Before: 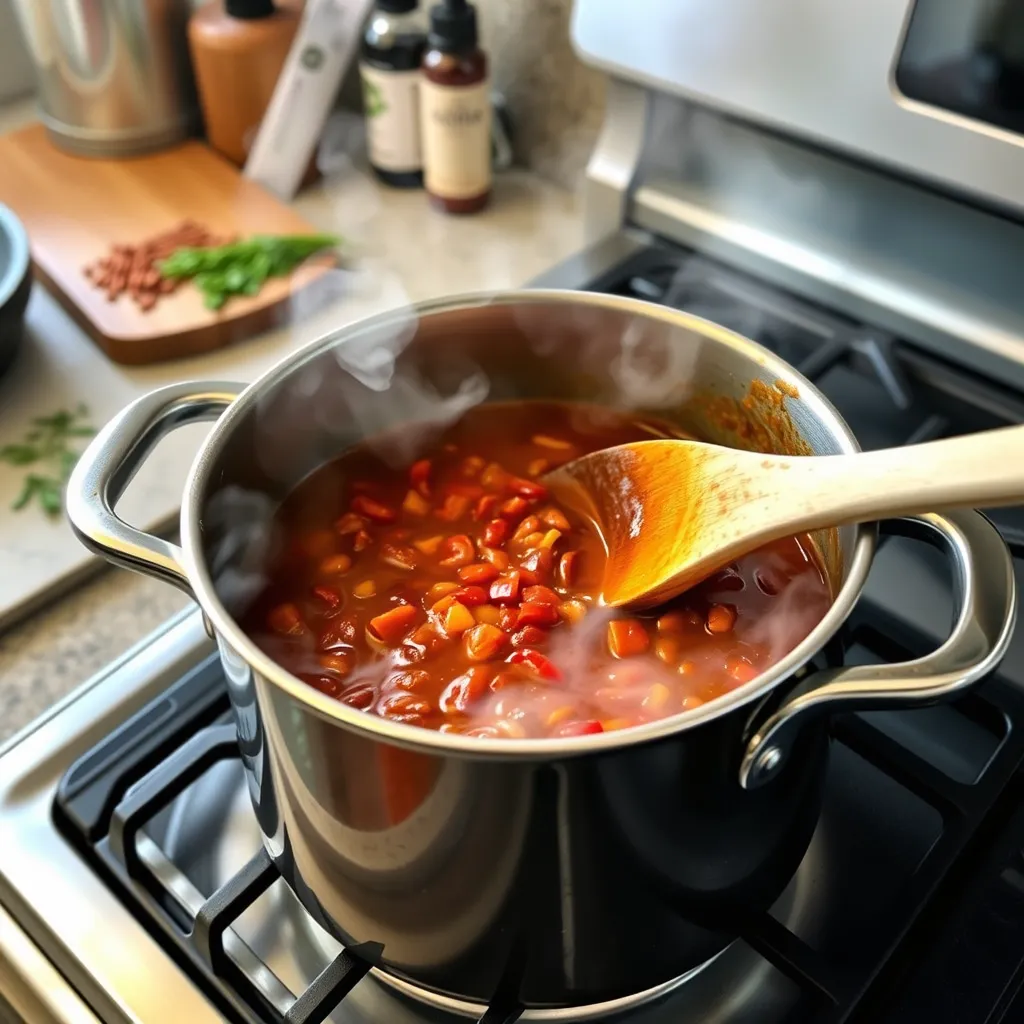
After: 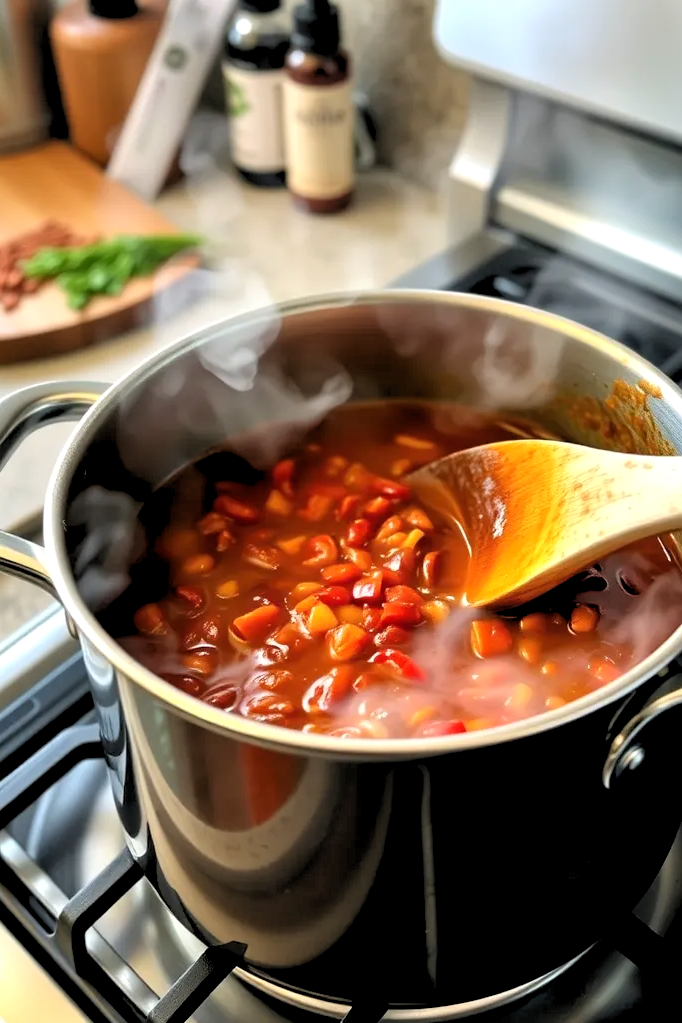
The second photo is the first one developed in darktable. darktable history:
rgb levels: levels [[0.013, 0.434, 0.89], [0, 0.5, 1], [0, 0.5, 1]]
crop and rotate: left 13.409%, right 19.924%
